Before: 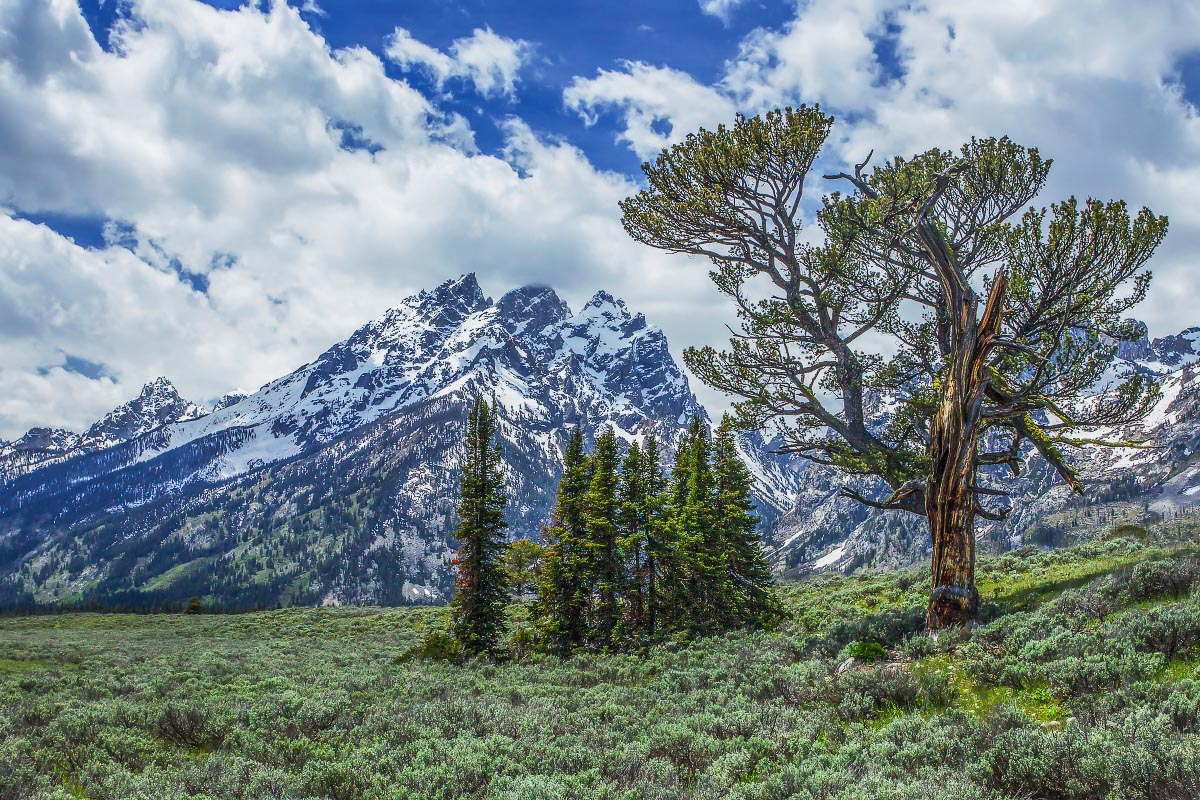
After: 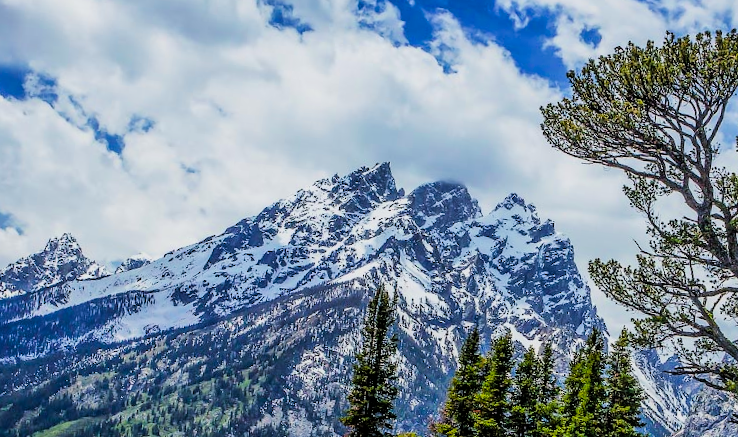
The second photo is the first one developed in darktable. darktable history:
filmic rgb: black relative exposure -3.83 EV, white relative exposure 3.48 EV, hardness 2.6, contrast 1.104
color balance rgb: perceptual saturation grading › global saturation 30.701%, perceptual brilliance grading › global brilliance 4.801%
crop and rotate: angle -5.99°, left 1.984%, top 6.636%, right 27.163%, bottom 30.377%
